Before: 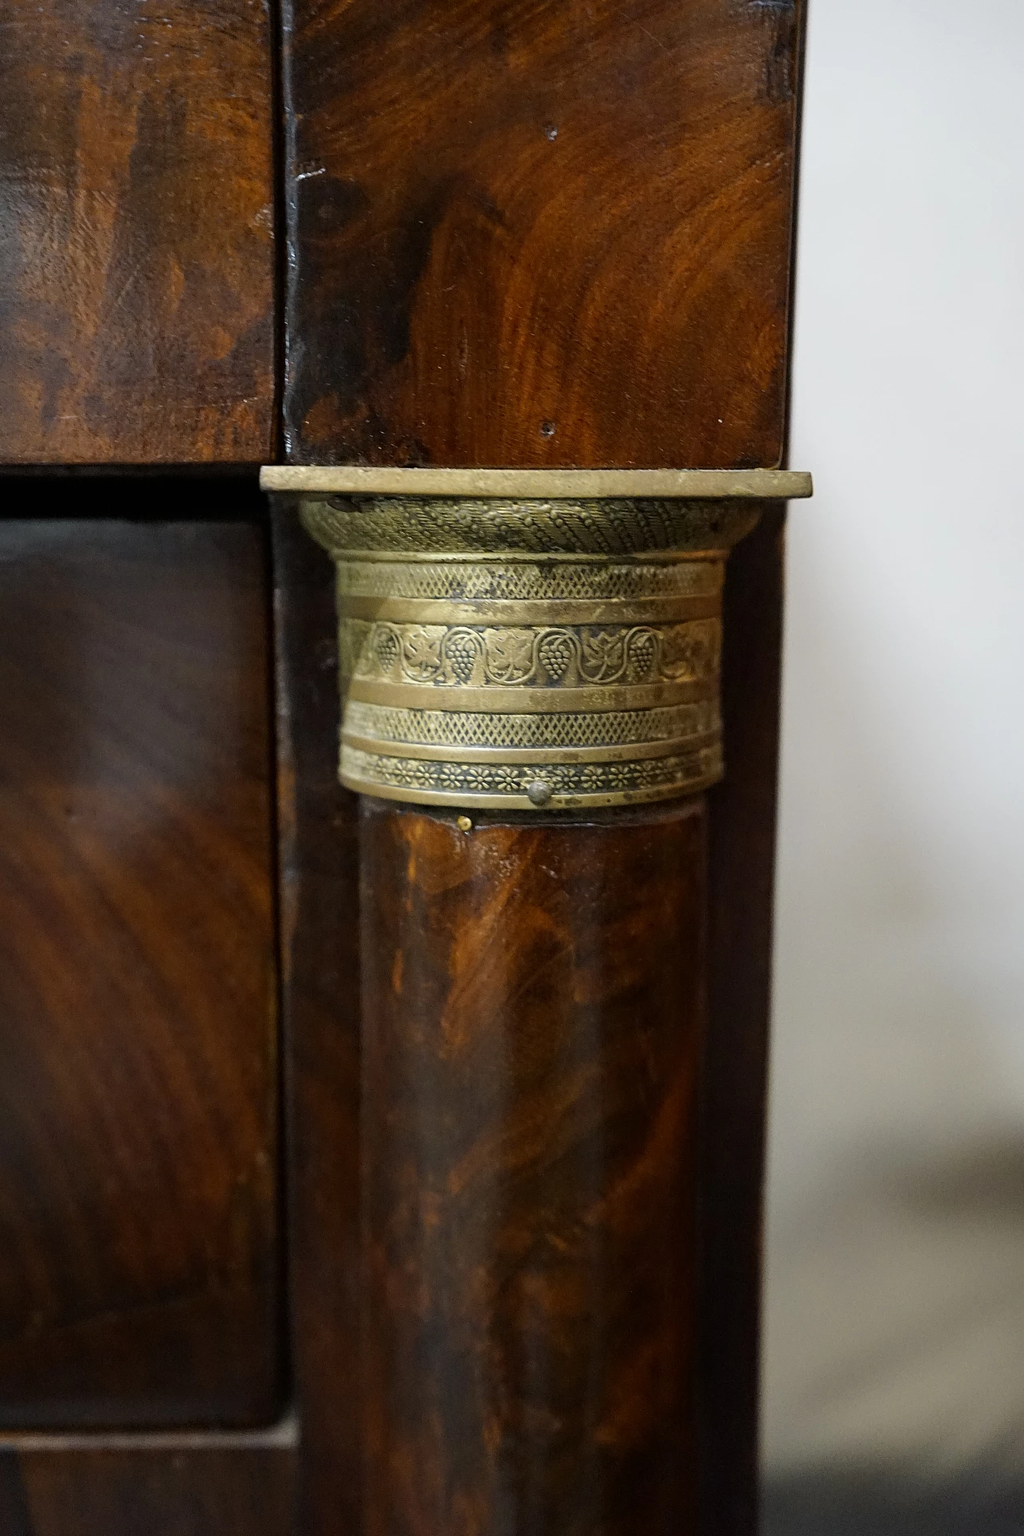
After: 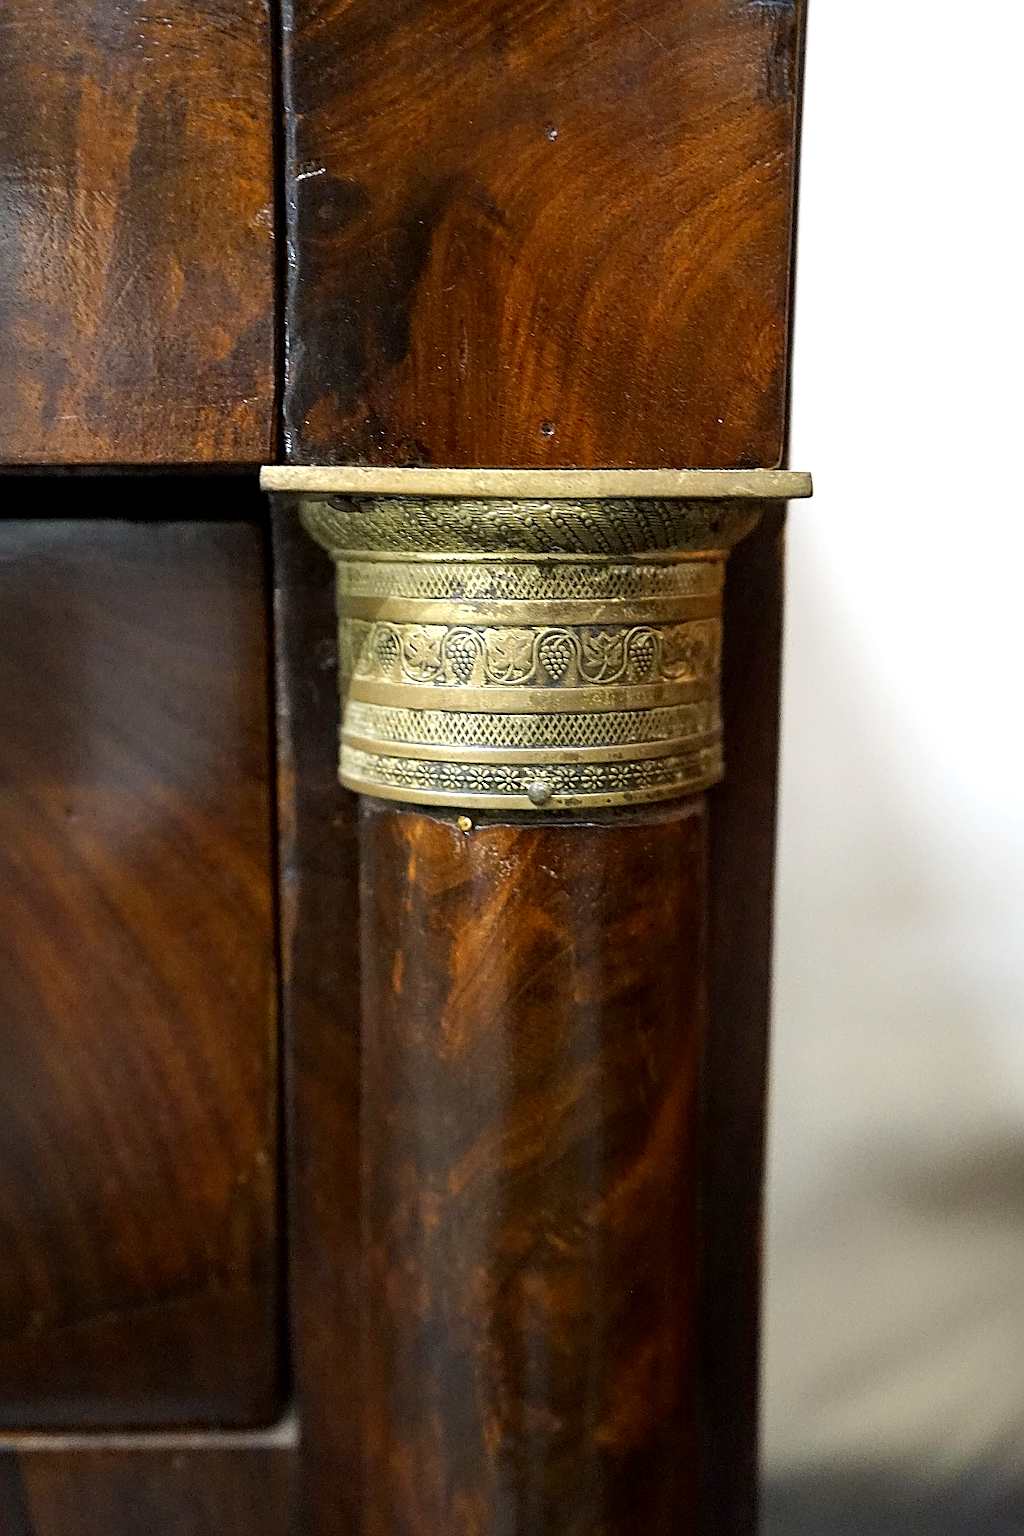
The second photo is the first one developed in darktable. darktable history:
sharpen: on, module defaults
exposure: black level correction 0.002, exposure 0.672 EV, compensate exposure bias true, compensate highlight preservation false
color correction: highlights b* 0.03
